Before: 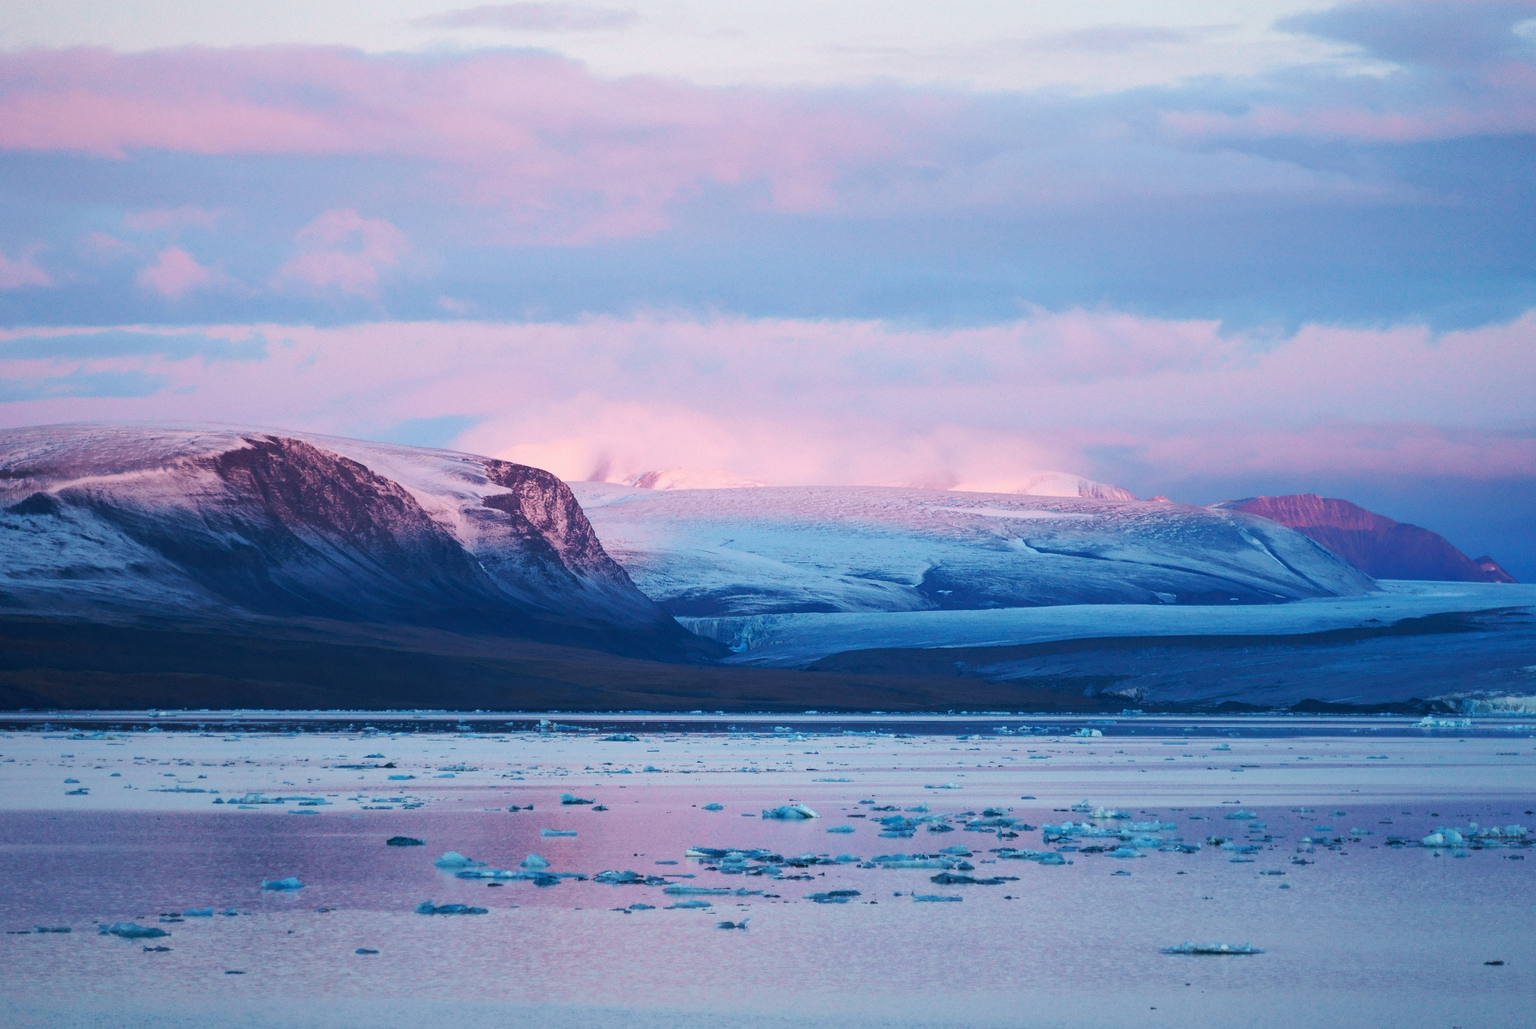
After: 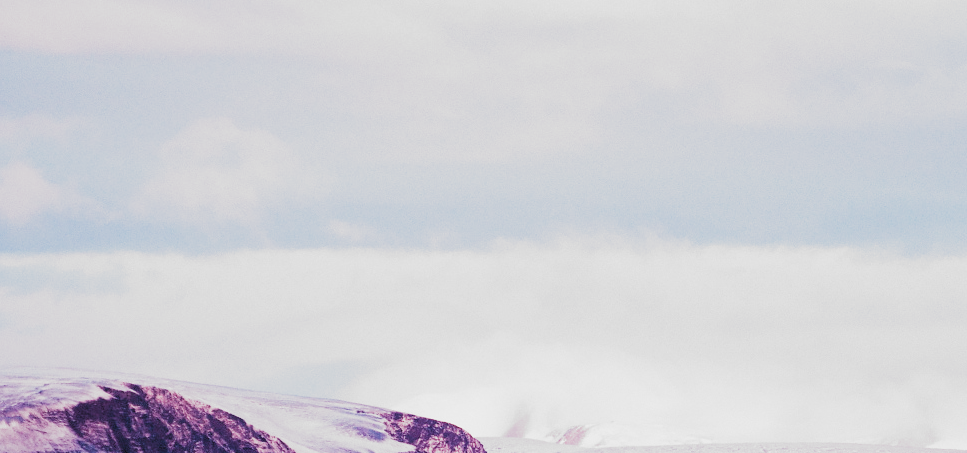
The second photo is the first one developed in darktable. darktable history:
exposure: black level correction 0.001, exposure 0.676 EV, compensate highlight preservation false
crop: left 10.323%, top 10.608%, right 35.954%, bottom 51.758%
filmic rgb: black relative exposure -5.04 EV, white relative exposure 3.99 EV, hardness 2.89, contrast 1.297, highlights saturation mix -30.37%, add noise in highlights 0, preserve chrominance no, color science v3 (2019), use custom middle-gray values true, contrast in highlights soft
